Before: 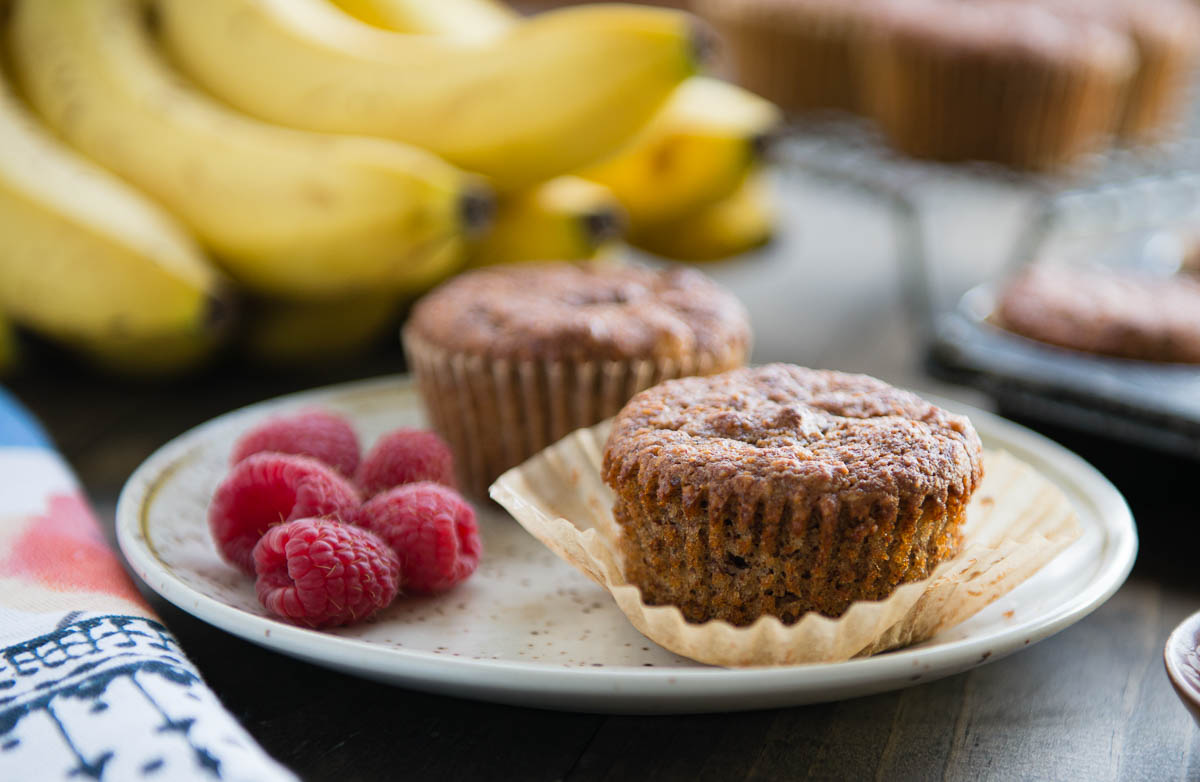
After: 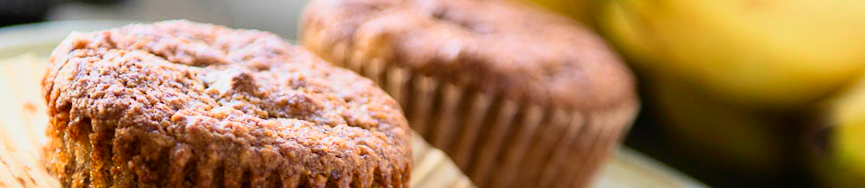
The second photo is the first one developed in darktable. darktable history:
crop and rotate: angle 16.12°, top 30.835%, bottom 35.653%
tone curve: curves: ch0 [(0, 0) (0.091, 0.075) (0.409, 0.457) (0.733, 0.82) (0.844, 0.908) (0.909, 0.942) (1, 0.973)]; ch1 [(0, 0) (0.437, 0.404) (0.5, 0.5) (0.529, 0.556) (0.58, 0.606) (0.616, 0.654) (1, 1)]; ch2 [(0, 0) (0.442, 0.415) (0.5, 0.5) (0.535, 0.557) (0.585, 0.62) (1, 1)], color space Lab, independent channels, preserve colors none
